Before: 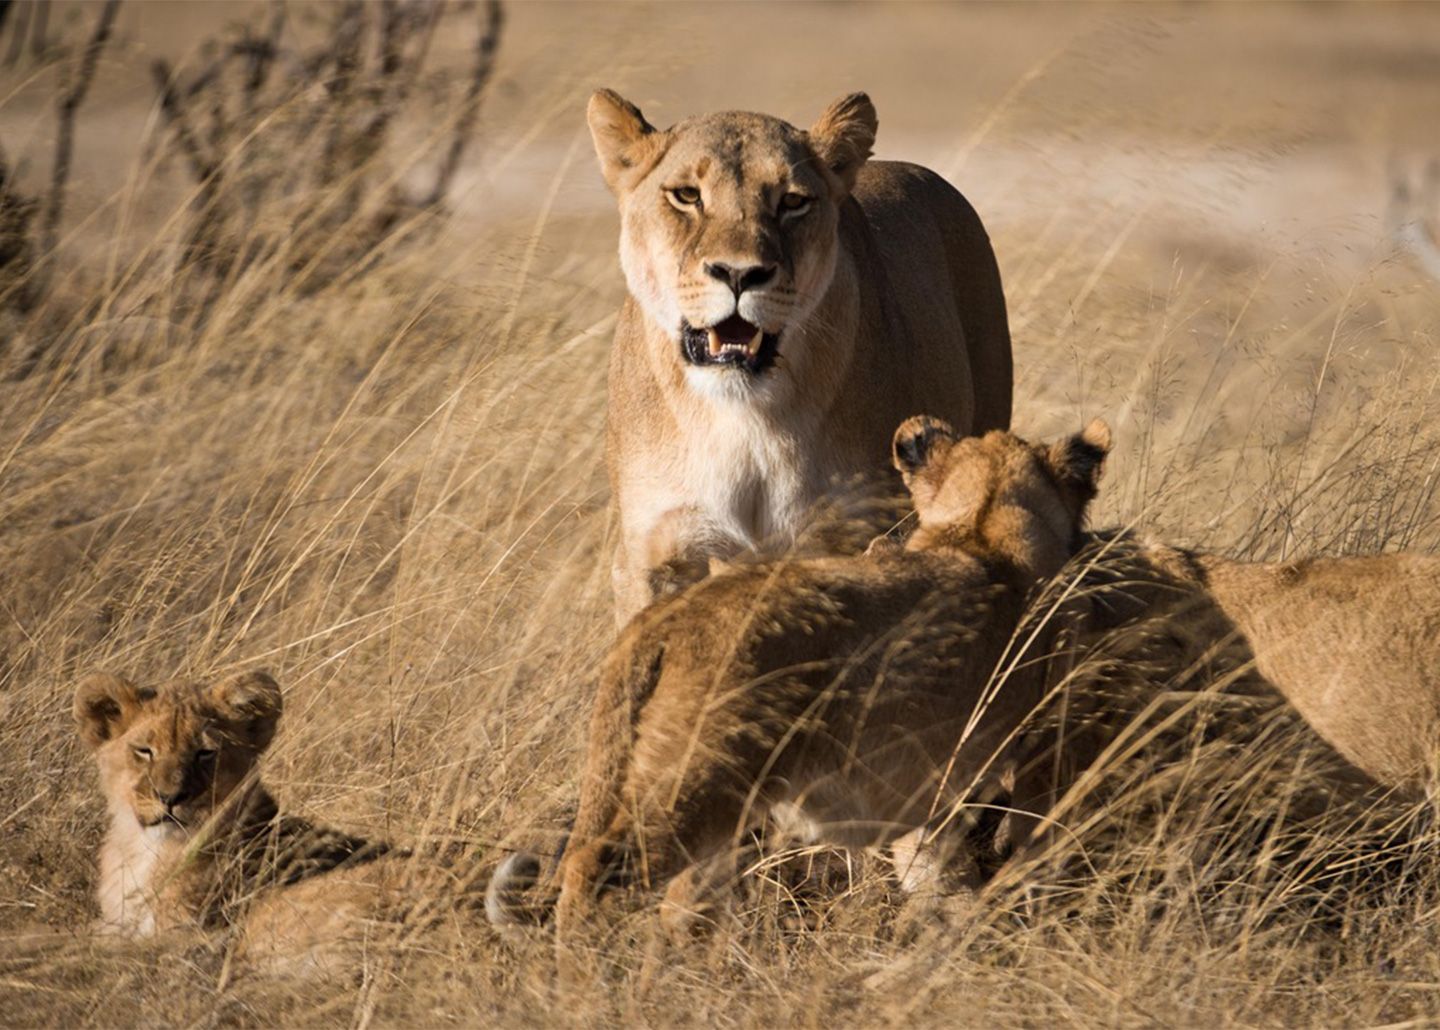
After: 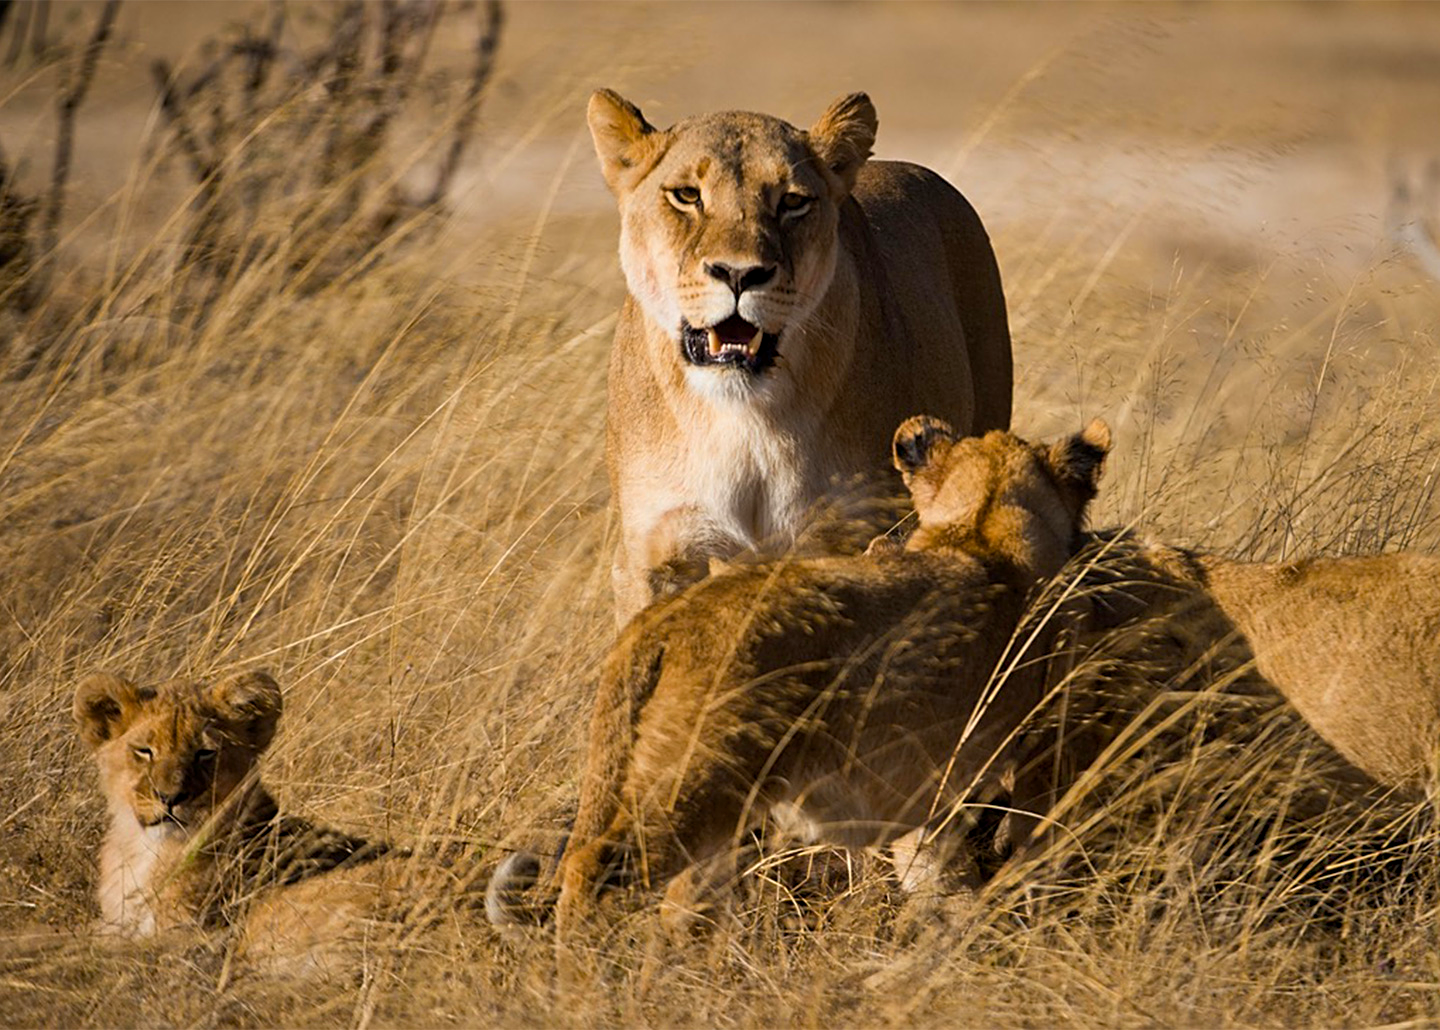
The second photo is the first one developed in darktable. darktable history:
color balance rgb: perceptual saturation grading › global saturation 20%, global vibrance 20%
color zones: curves: ch0 [(0, 0.5) (0.143, 0.5) (0.286, 0.5) (0.429, 0.5) (0.571, 0.5) (0.714, 0.476) (0.857, 0.5) (1, 0.5)]; ch2 [(0, 0.5) (0.143, 0.5) (0.286, 0.5) (0.429, 0.5) (0.571, 0.5) (0.714, 0.487) (0.857, 0.5) (1, 0.5)]
sharpen: radius 1.967
exposure: black level correction 0.002, exposure -0.1 EV, compensate highlight preservation false
